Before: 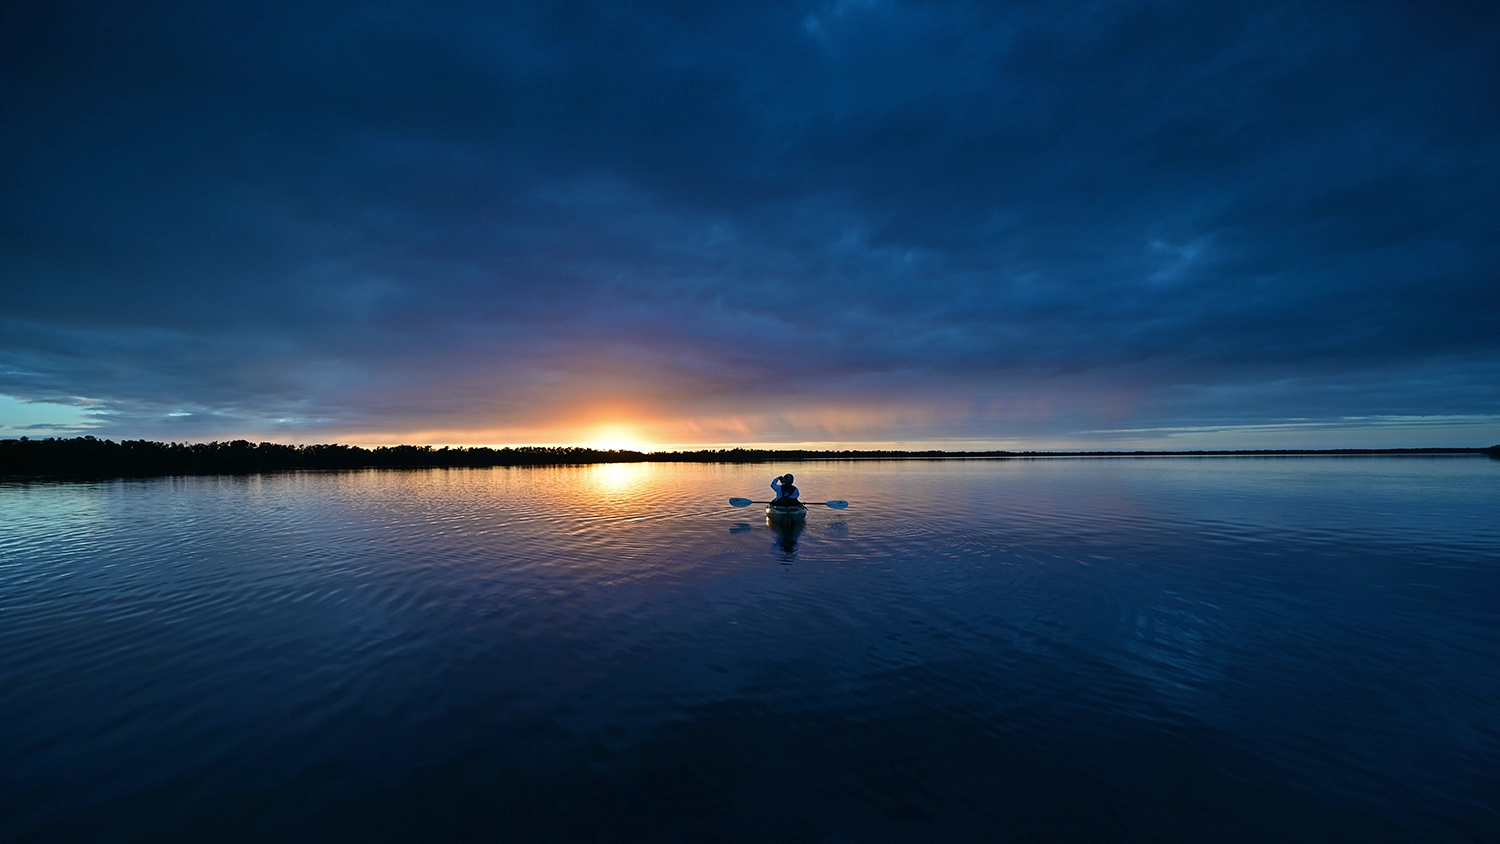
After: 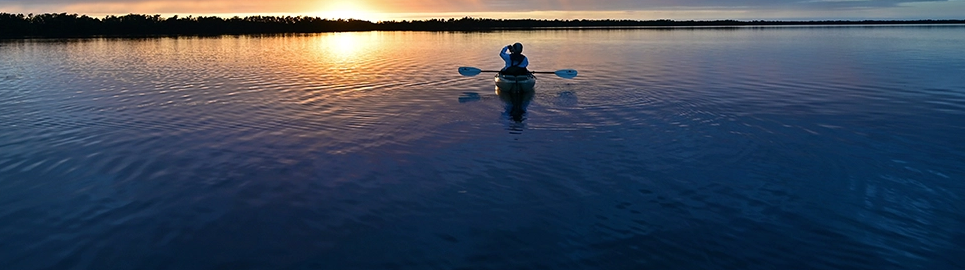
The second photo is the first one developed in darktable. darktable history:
crop: left 18.091%, top 51.13%, right 17.525%, bottom 16.85%
local contrast: mode bilateral grid, contrast 15, coarseness 36, detail 105%, midtone range 0.2
